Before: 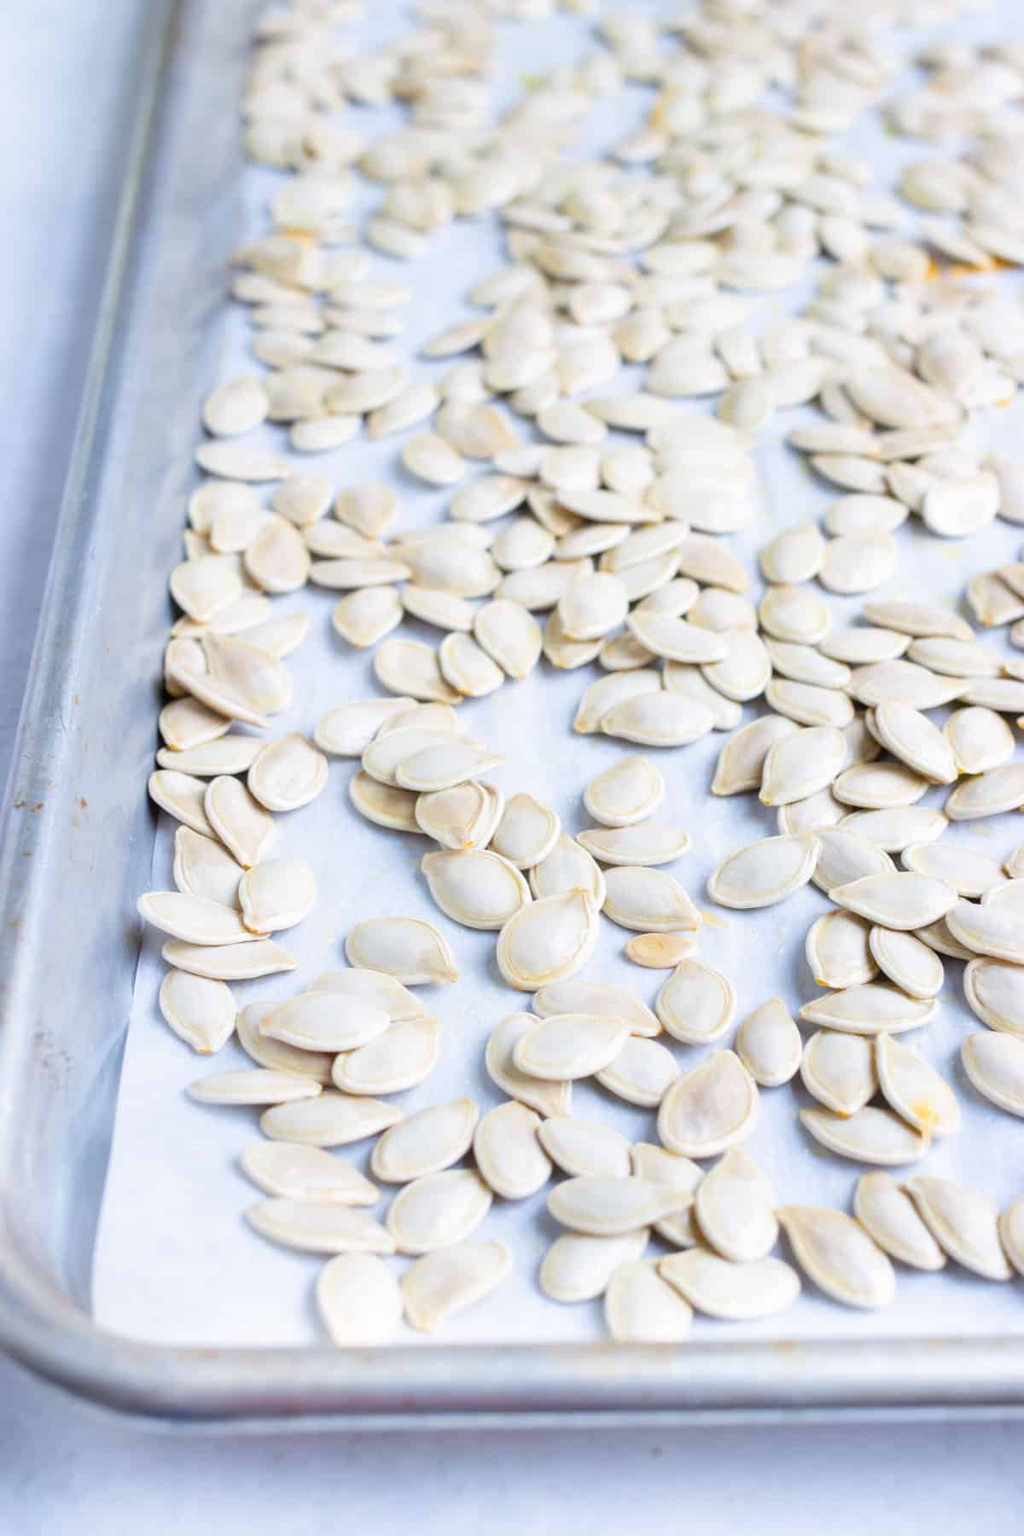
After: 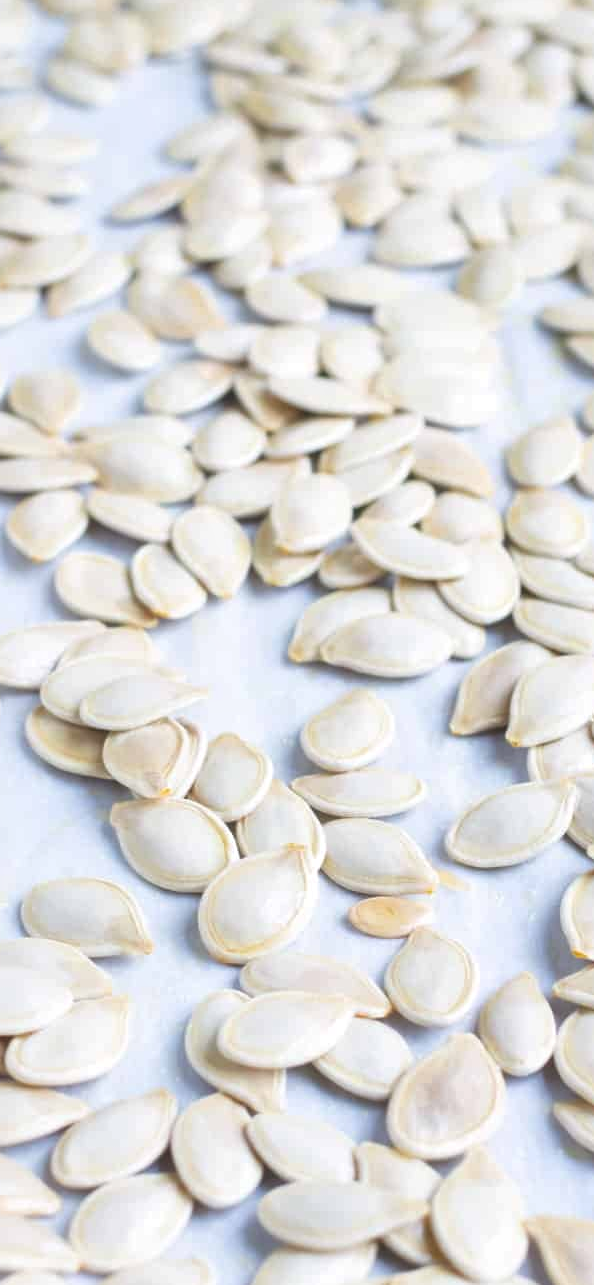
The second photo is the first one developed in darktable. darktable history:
local contrast: mode bilateral grid, contrast 20, coarseness 50, detail 120%, midtone range 0.2
crop: left 32.075%, top 10.976%, right 18.355%, bottom 17.596%
exposure: black level correction -0.015, compensate highlight preservation false
